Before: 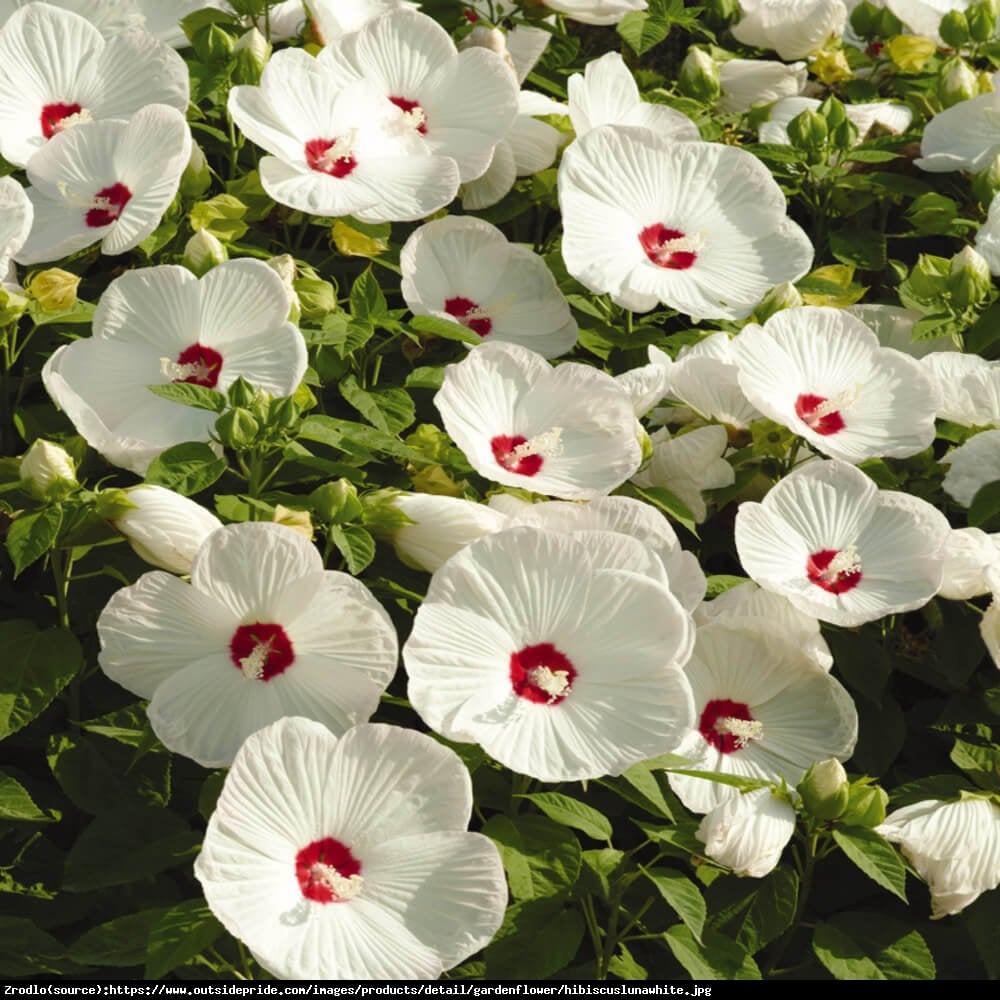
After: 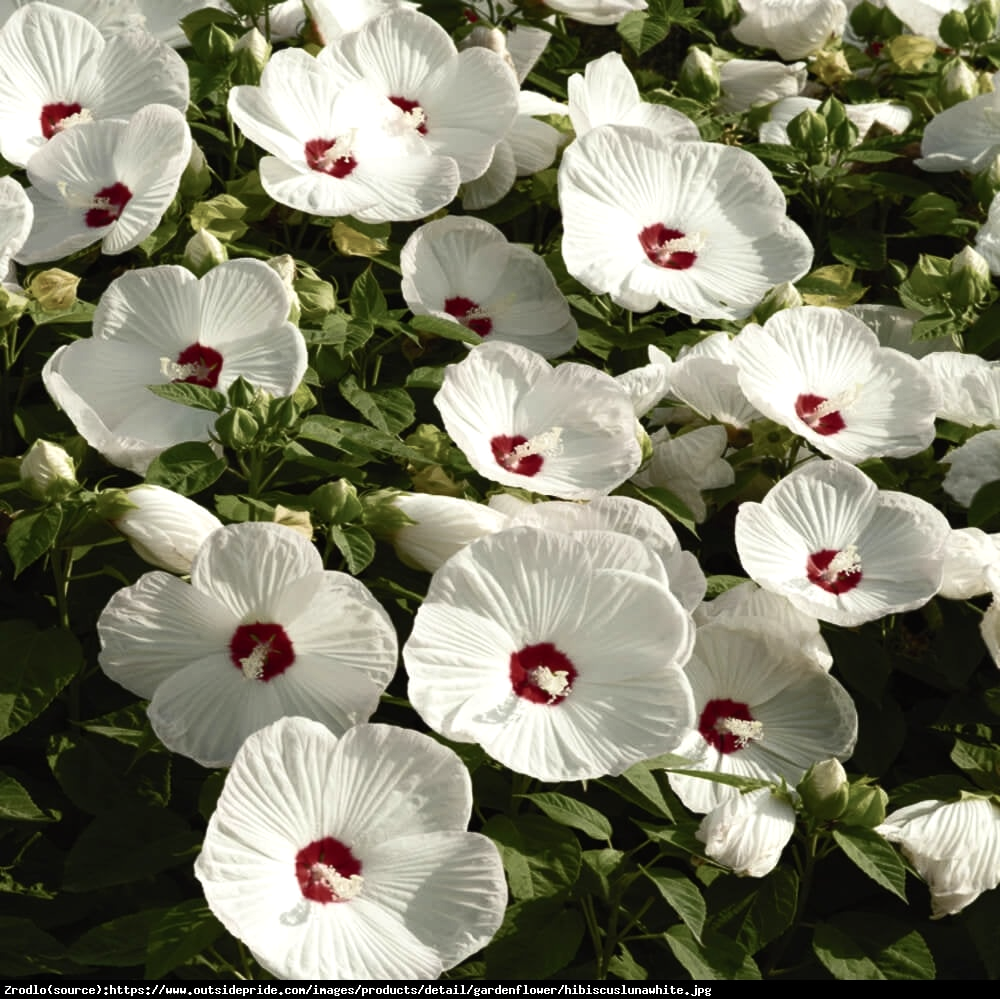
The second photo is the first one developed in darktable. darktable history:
color balance rgb: perceptual saturation grading › highlights -31.88%, perceptual saturation grading › mid-tones 5.8%, perceptual saturation grading › shadows 18.12%, perceptual brilliance grading › highlights 3.62%, perceptual brilliance grading › mid-tones -18.12%, perceptual brilliance grading › shadows -41.3%
crop: bottom 0.071%
